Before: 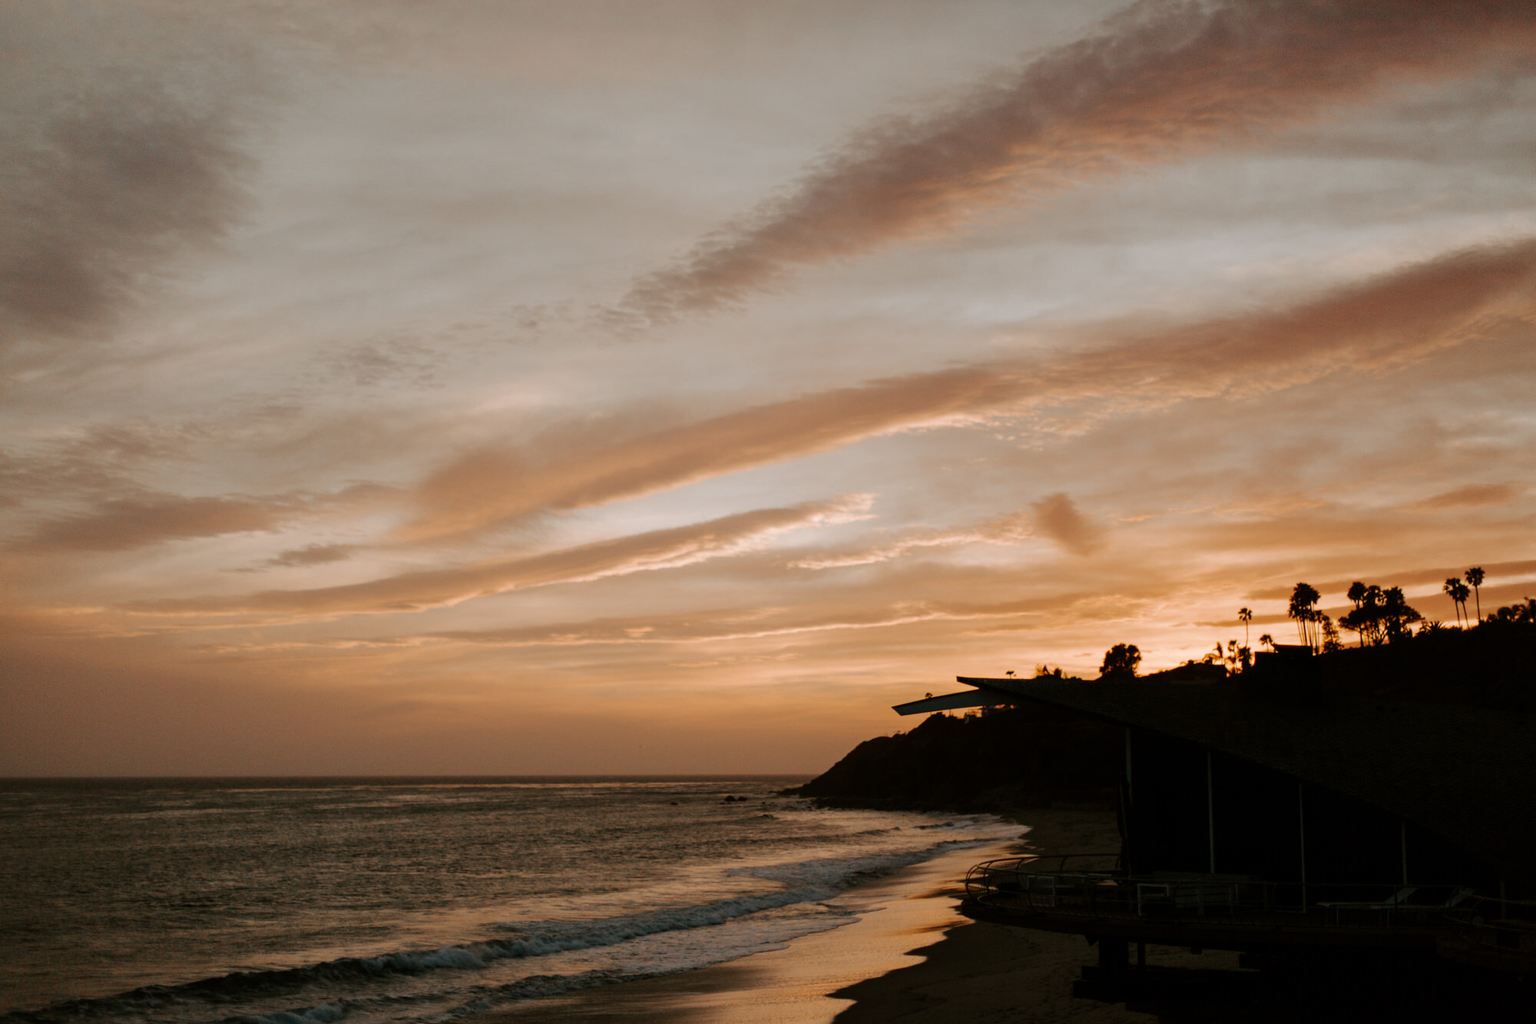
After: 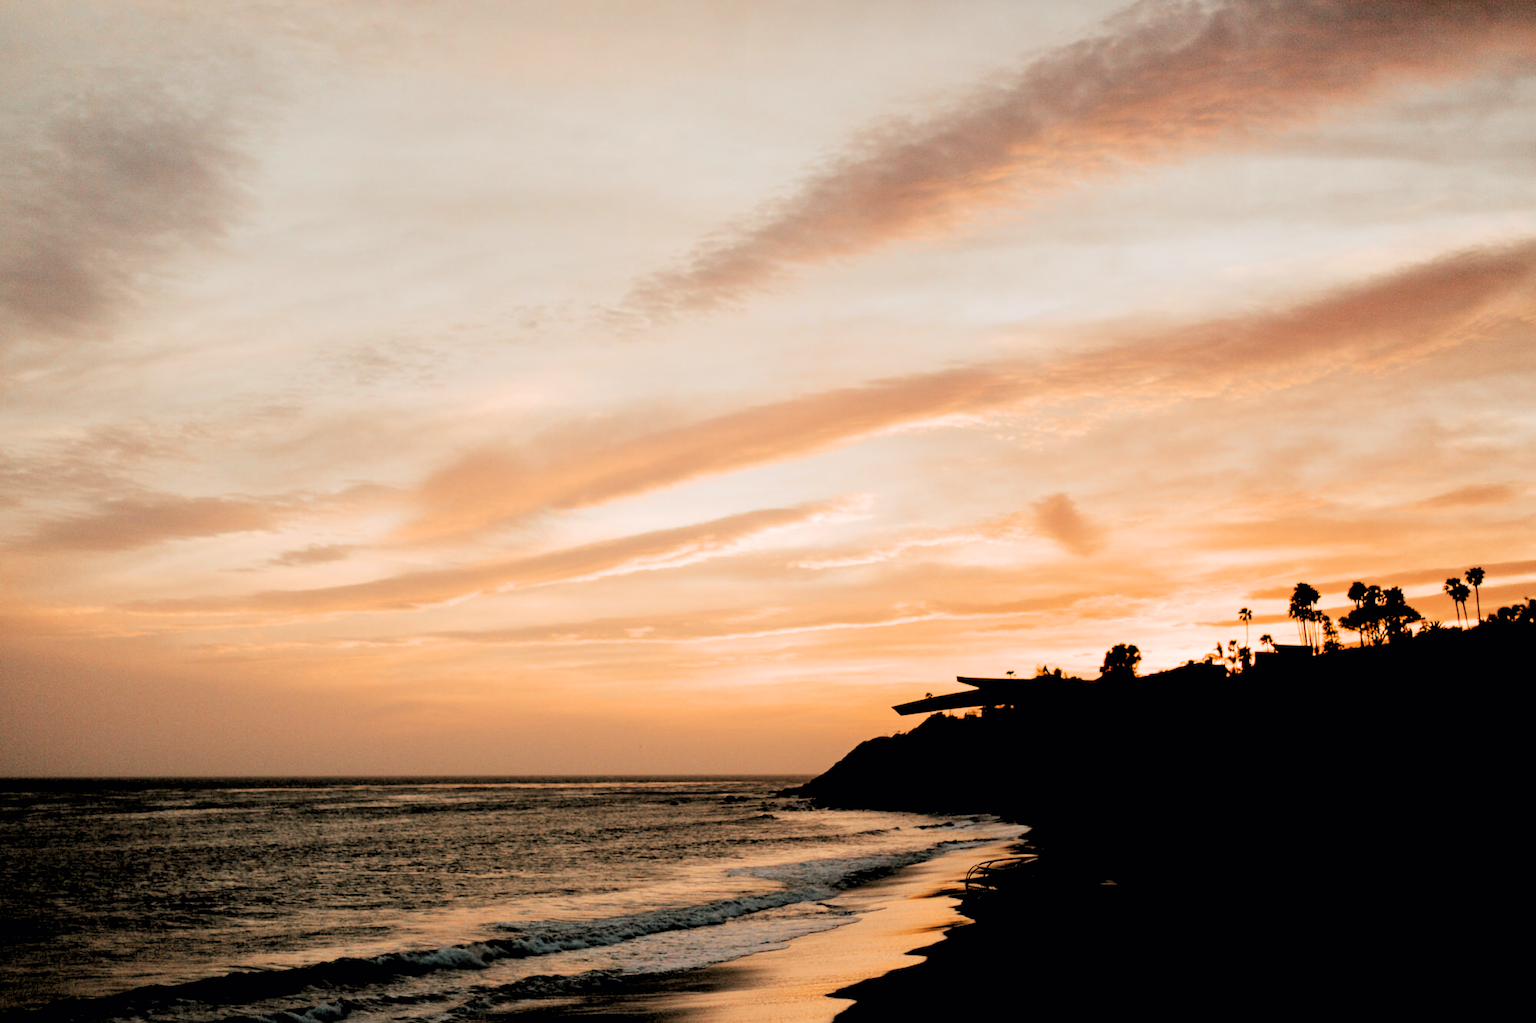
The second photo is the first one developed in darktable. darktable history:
exposure: black level correction 0.001, exposure 1.3 EV, compensate highlight preservation false
filmic rgb: black relative exposure -7.65 EV, white relative exposure 4.56 EV, hardness 3.61, color science v6 (2022)
rgb levels: levels [[0.034, 0.472, 0.904], [0, 0.5, 1], [0, 0.5, 1]]
